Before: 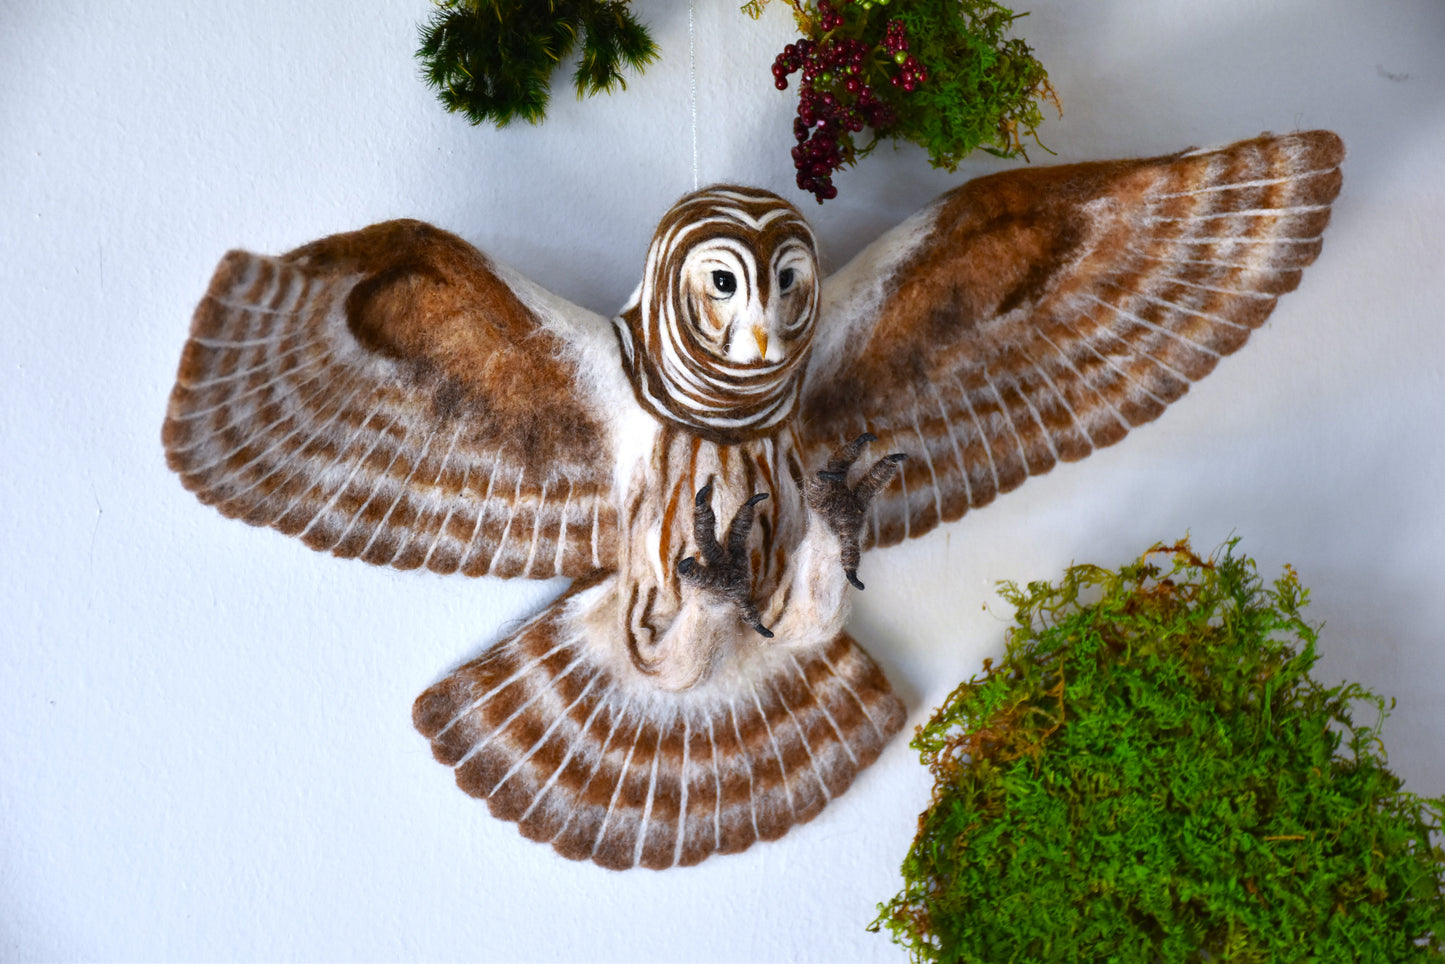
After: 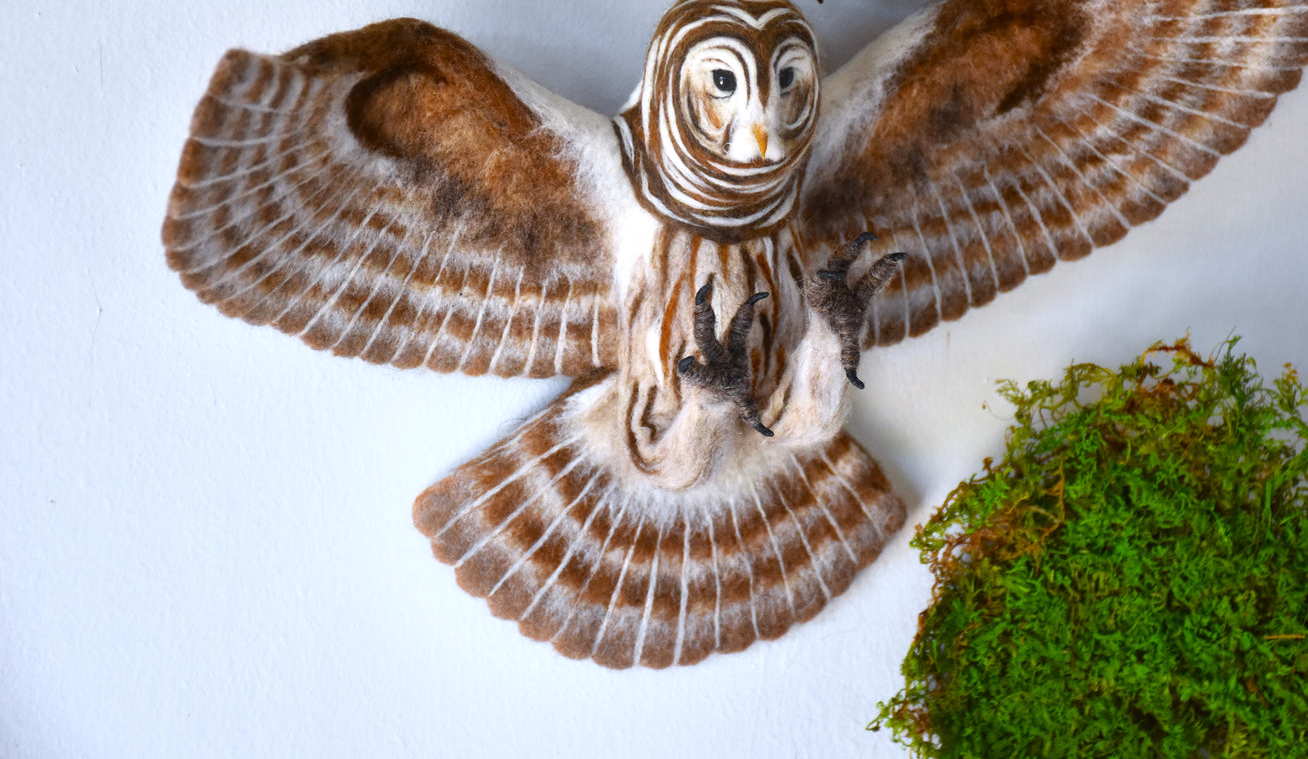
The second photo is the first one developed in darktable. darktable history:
bloom: size 9%, threshold 100%, strength 7%
crop: top 20.916%, right 9.437%, bottom 0.316%
